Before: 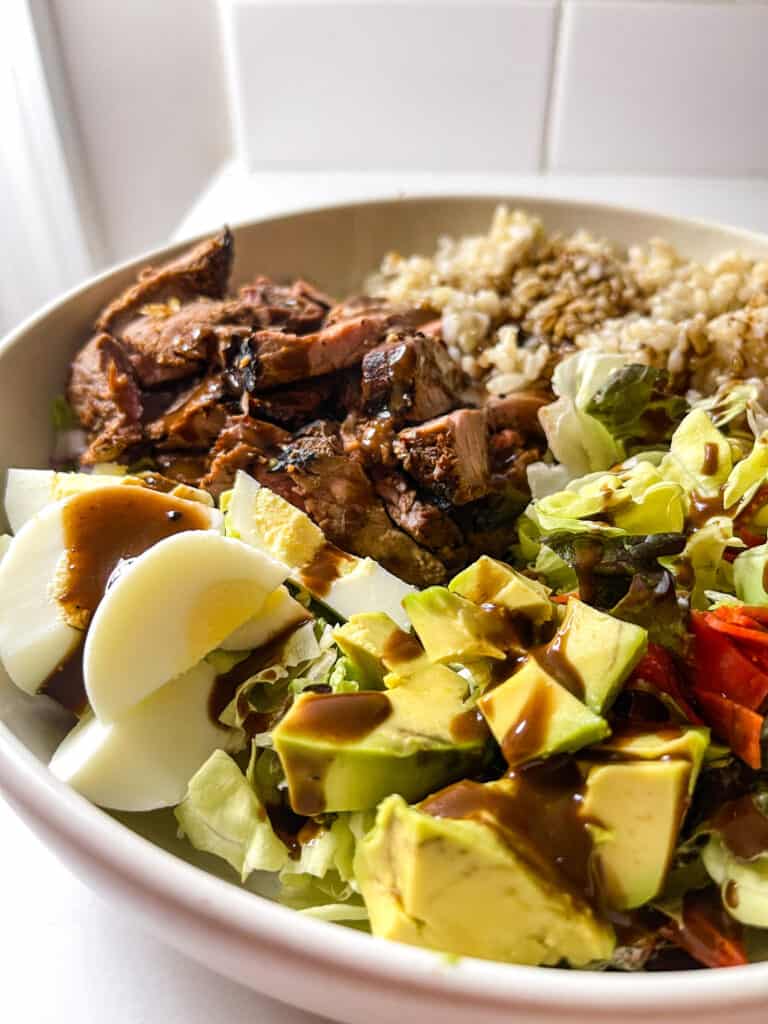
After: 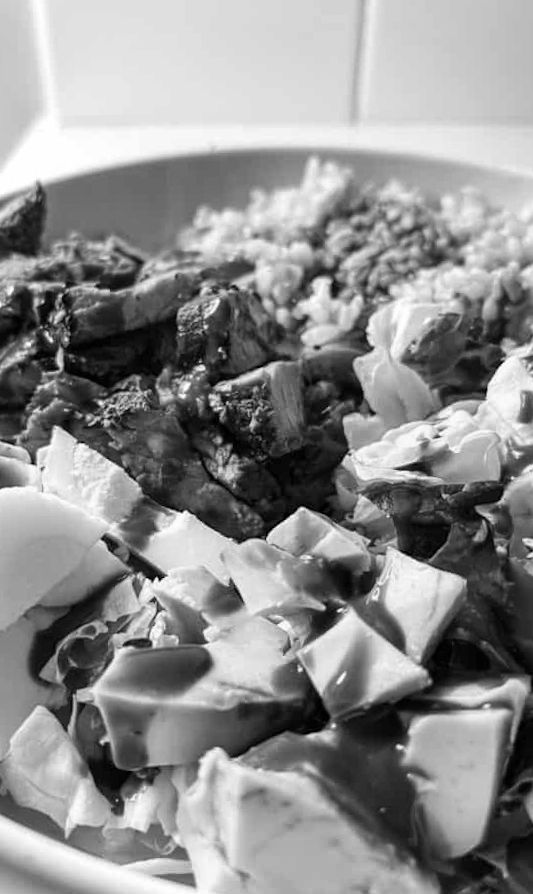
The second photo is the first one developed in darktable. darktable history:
monochrome: on, module defaults
rotate and perspective: rotation -1°, crop left 0.011, crop right 0.989, crop top 0.025, crop bottom 0.975
crop and rotate: left 24.034%, top 2.838%, right 6.406%, bottom 6.299%
